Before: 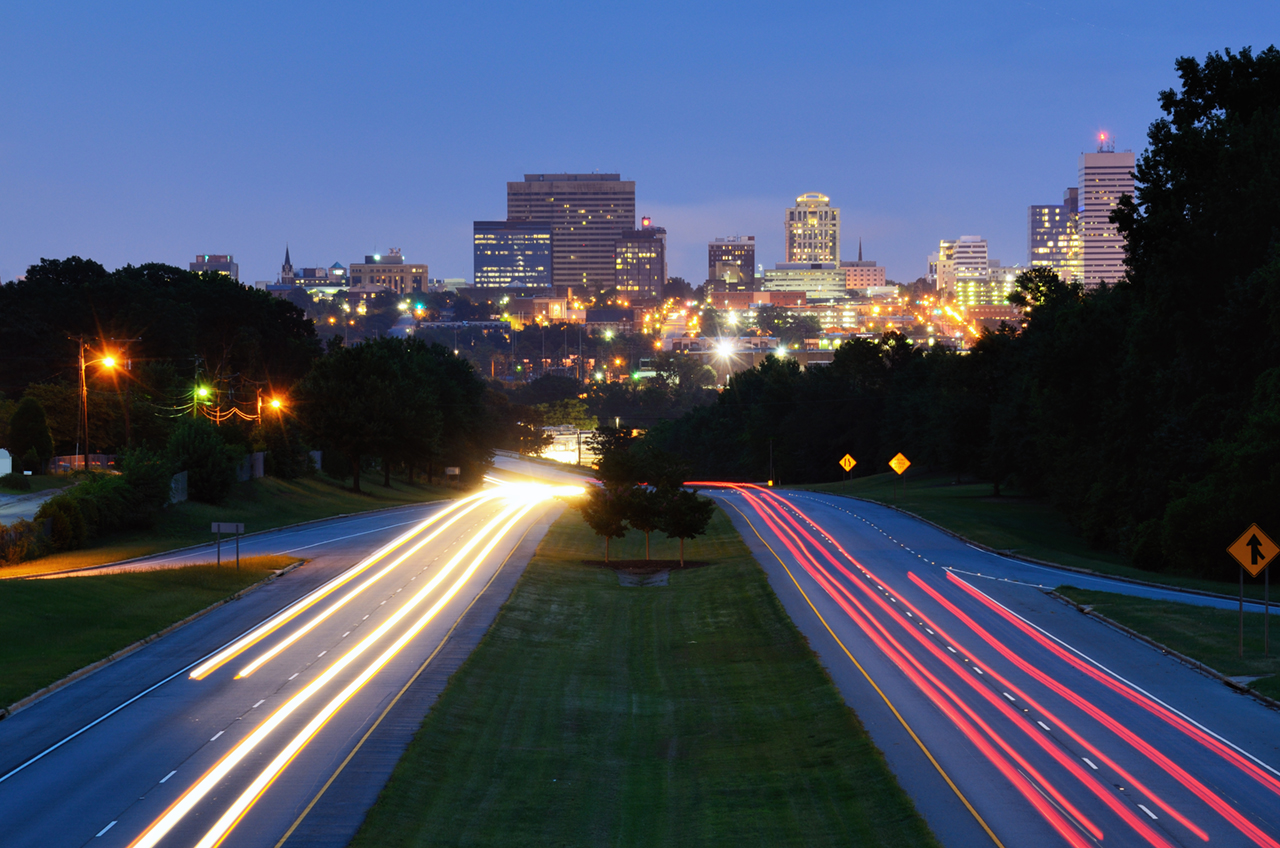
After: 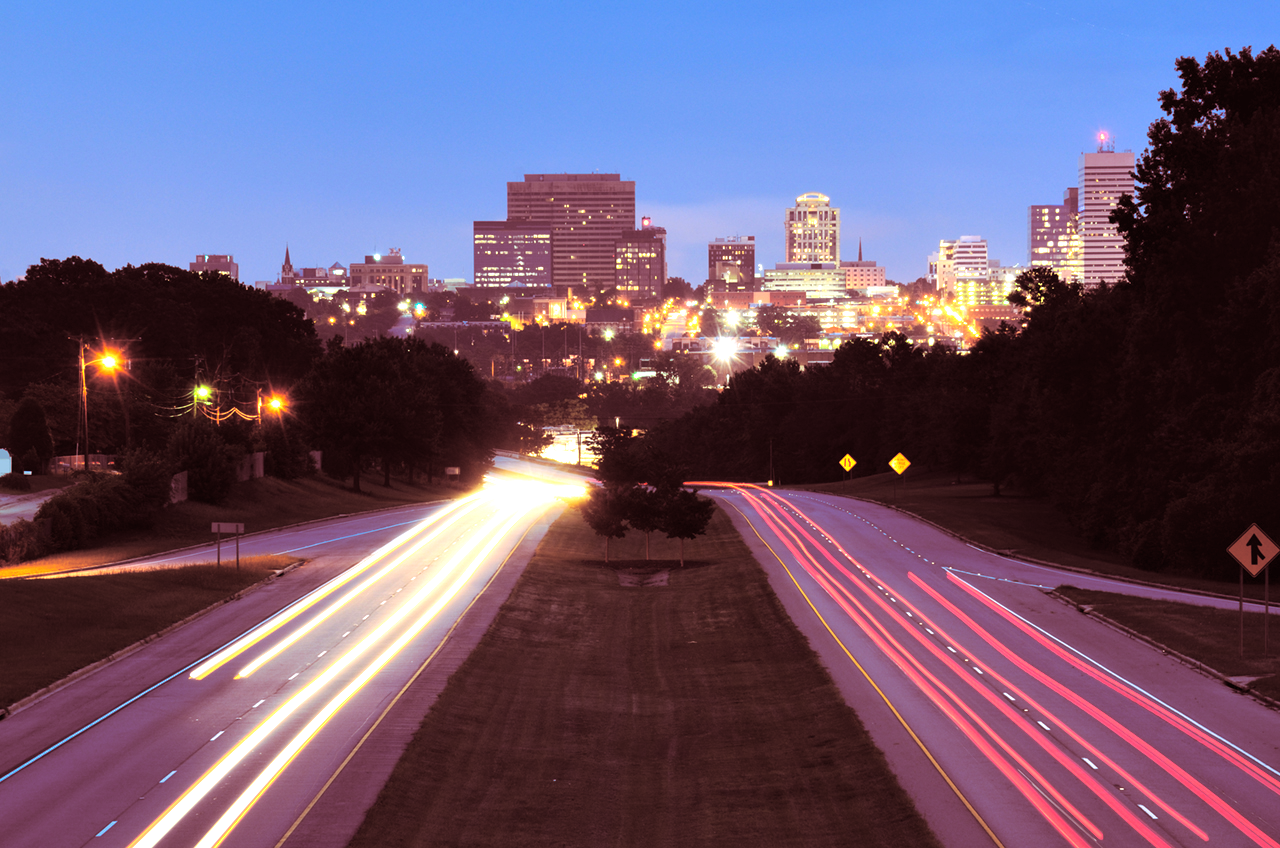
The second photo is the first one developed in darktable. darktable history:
exposure: black level correction 0, exposure 0.7 EV, compensate highlight preservation false
split-toning: highlights › saturation 0, balance -61.83
